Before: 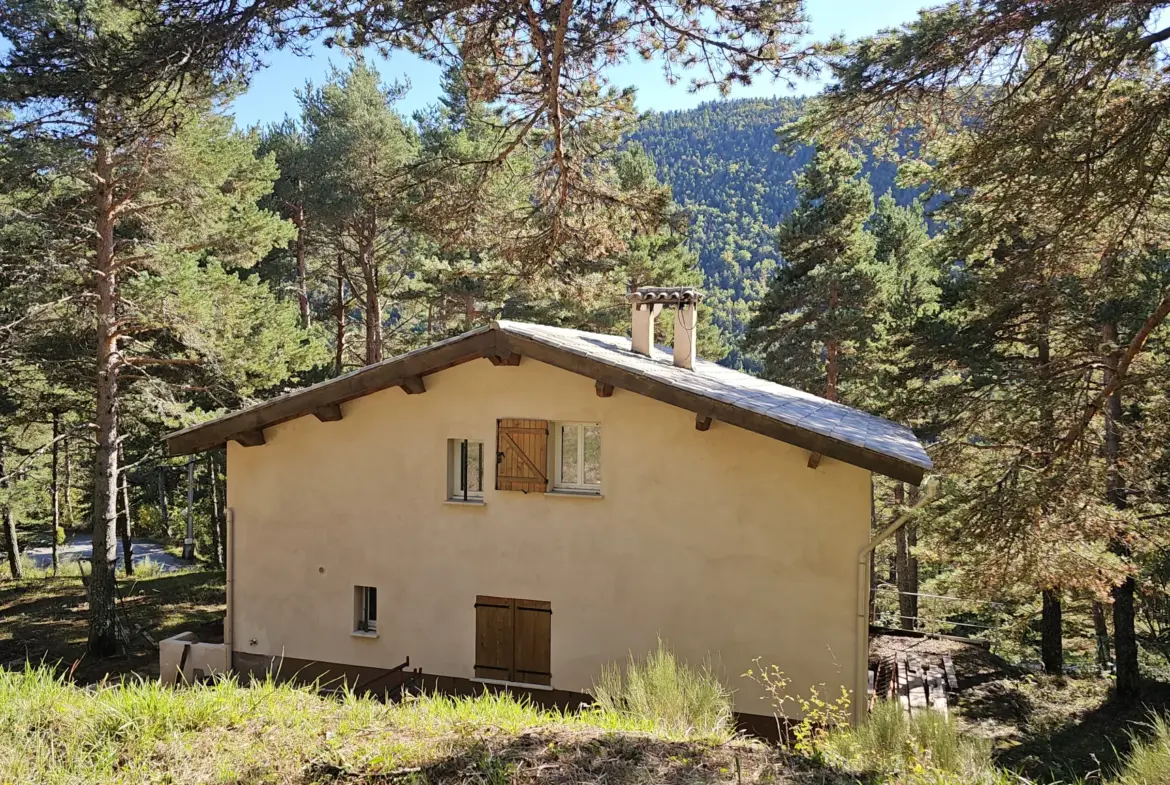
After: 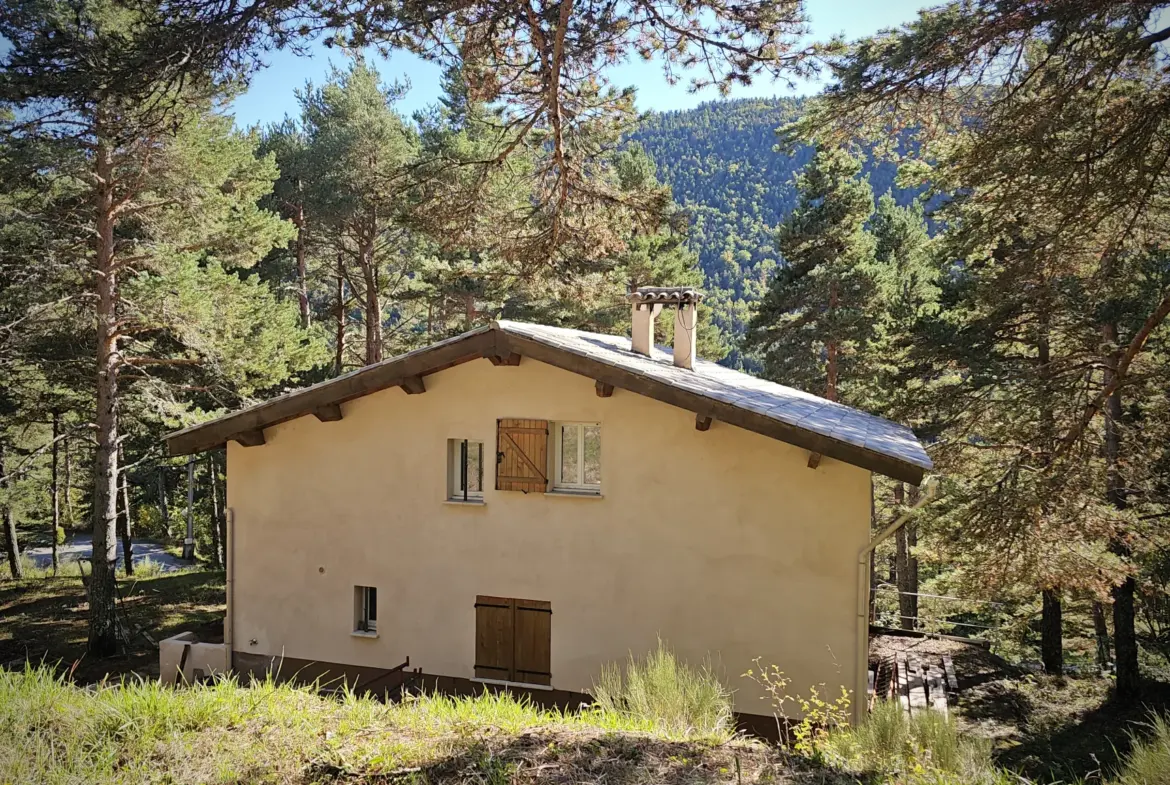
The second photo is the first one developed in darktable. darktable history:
vignetting: fall-off start 71.72%, brightness -0.566, saturation 0.002
